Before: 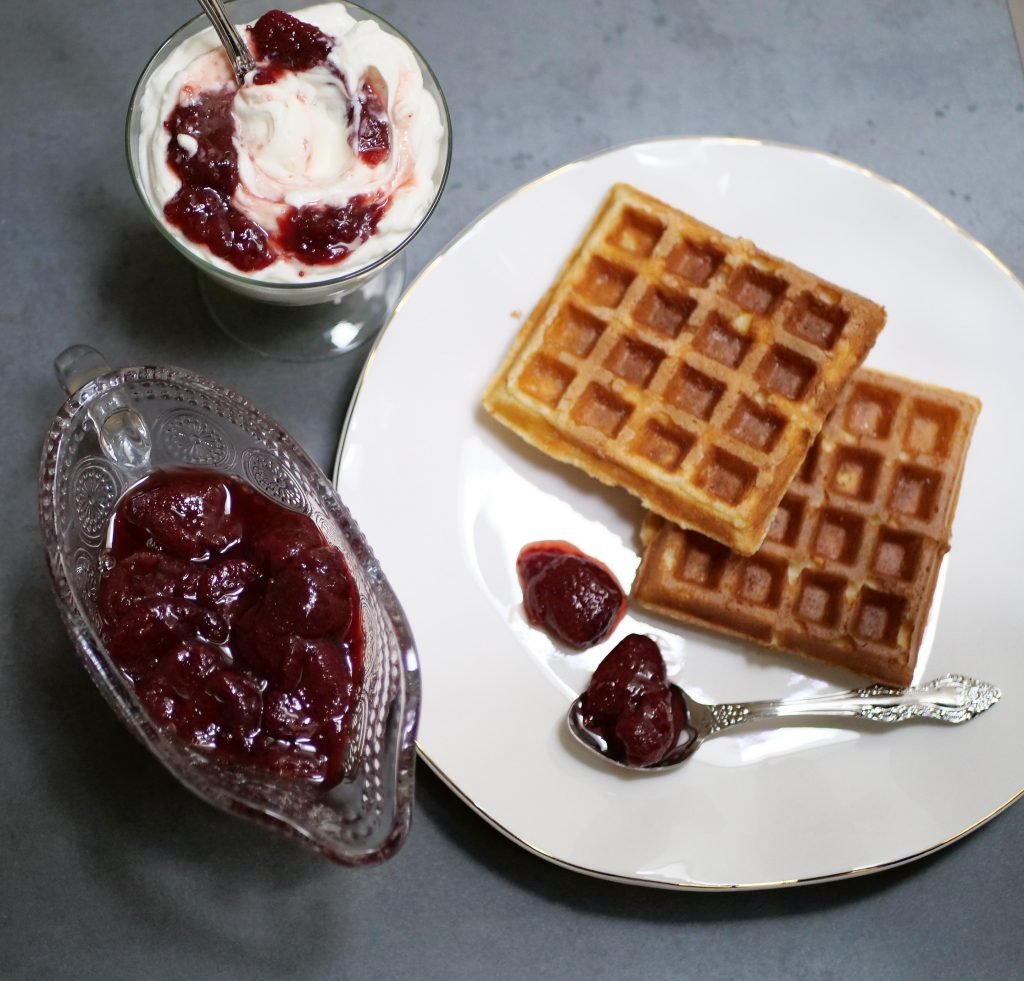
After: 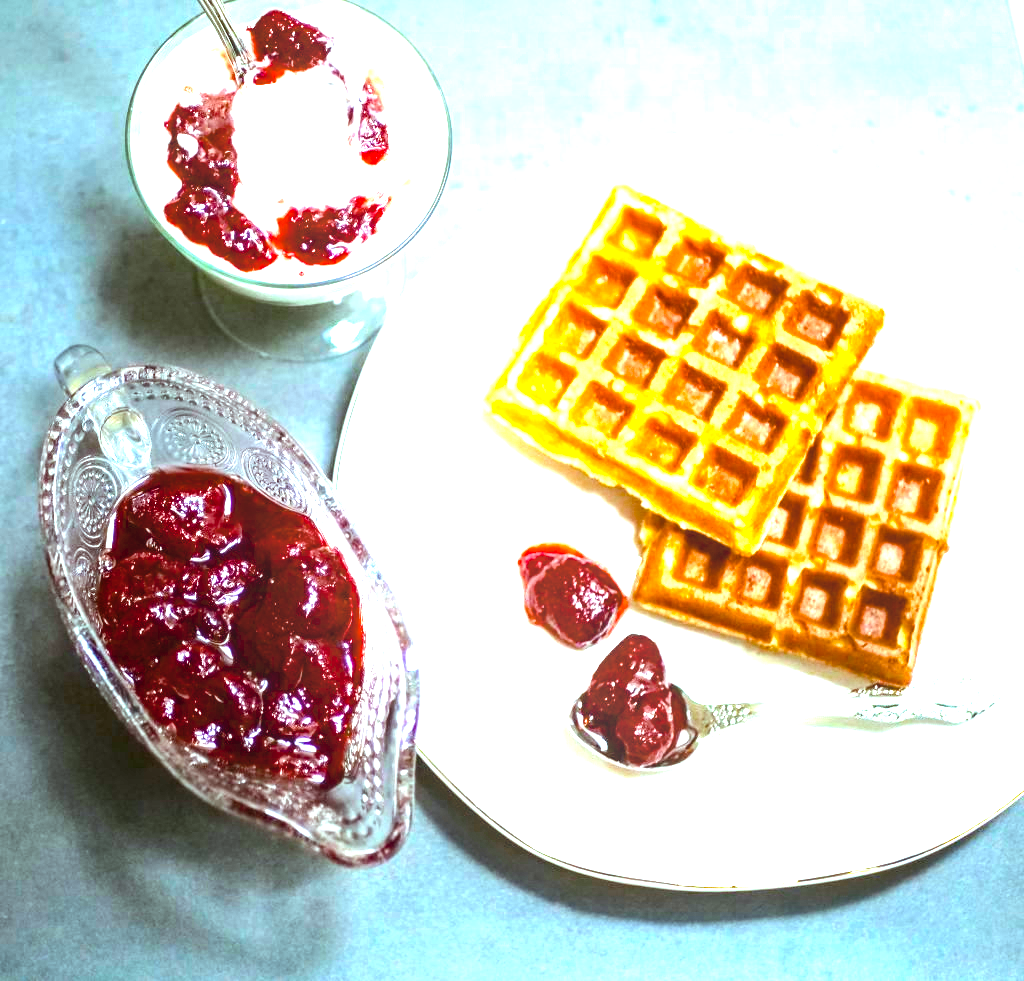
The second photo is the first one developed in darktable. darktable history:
color balance rgb: shadows lift › luminance -9.228%, highlights gain › luminance 15.261%, highlights gain › chroma 3.922%, highlights gain › hue 207.43°, perceptual saturation grading › global saturation 30.511%, global vibrance 7.373%, saturation formula JzAzBz (2021)
exposure: black level correction 0, exposure 2.32 EV, compensate highlight preservation false
local contrast: on, module defaults
